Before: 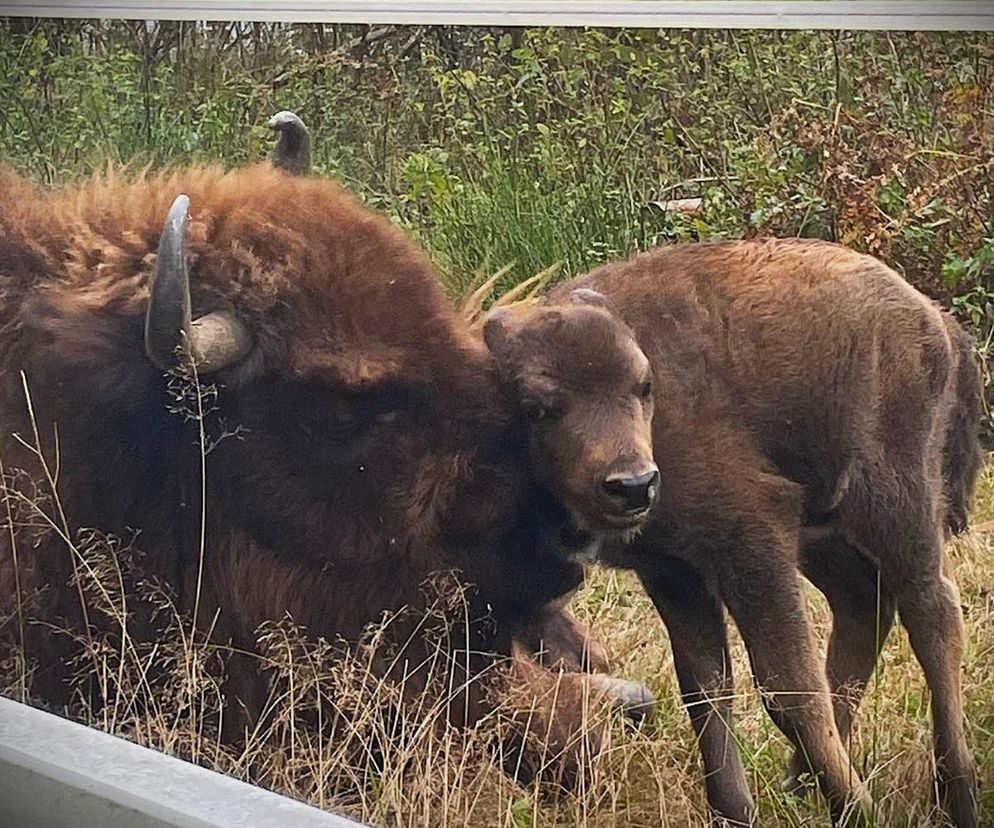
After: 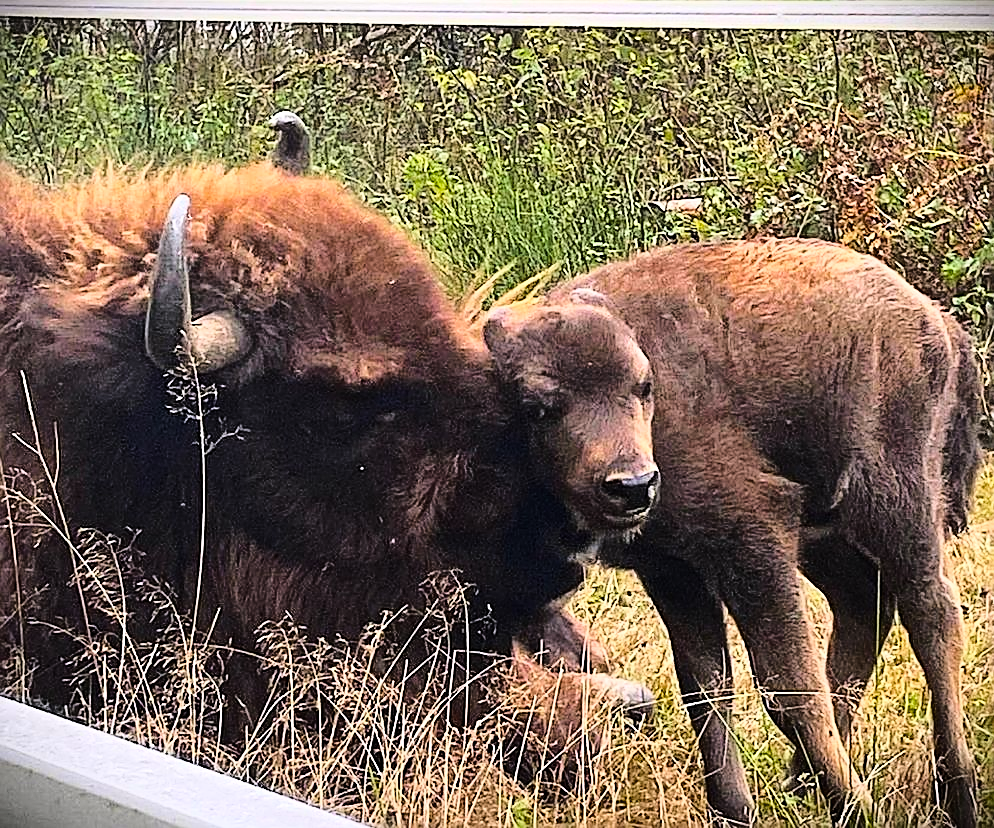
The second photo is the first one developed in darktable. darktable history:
base curve: curves: ch0 [(0, 0) (0.028, 0.03) (0.121, 0.232) (0.46, 0.748) (0.859, 0.968) (1, 1)]
rgb curve: curves: ch0 [(0, 0) (0.136, 0.078) (0.262, 0.245) (0.414, 0.42) (1, 1)], compensate middle gray true, preserve colors basic power
color calibration: illuminant custom, x 0.348, y 0.366, temperature 4940.58 K
color balance: contrast 6.48%, output saturation 113.3%
sharpen: amount 0.75
